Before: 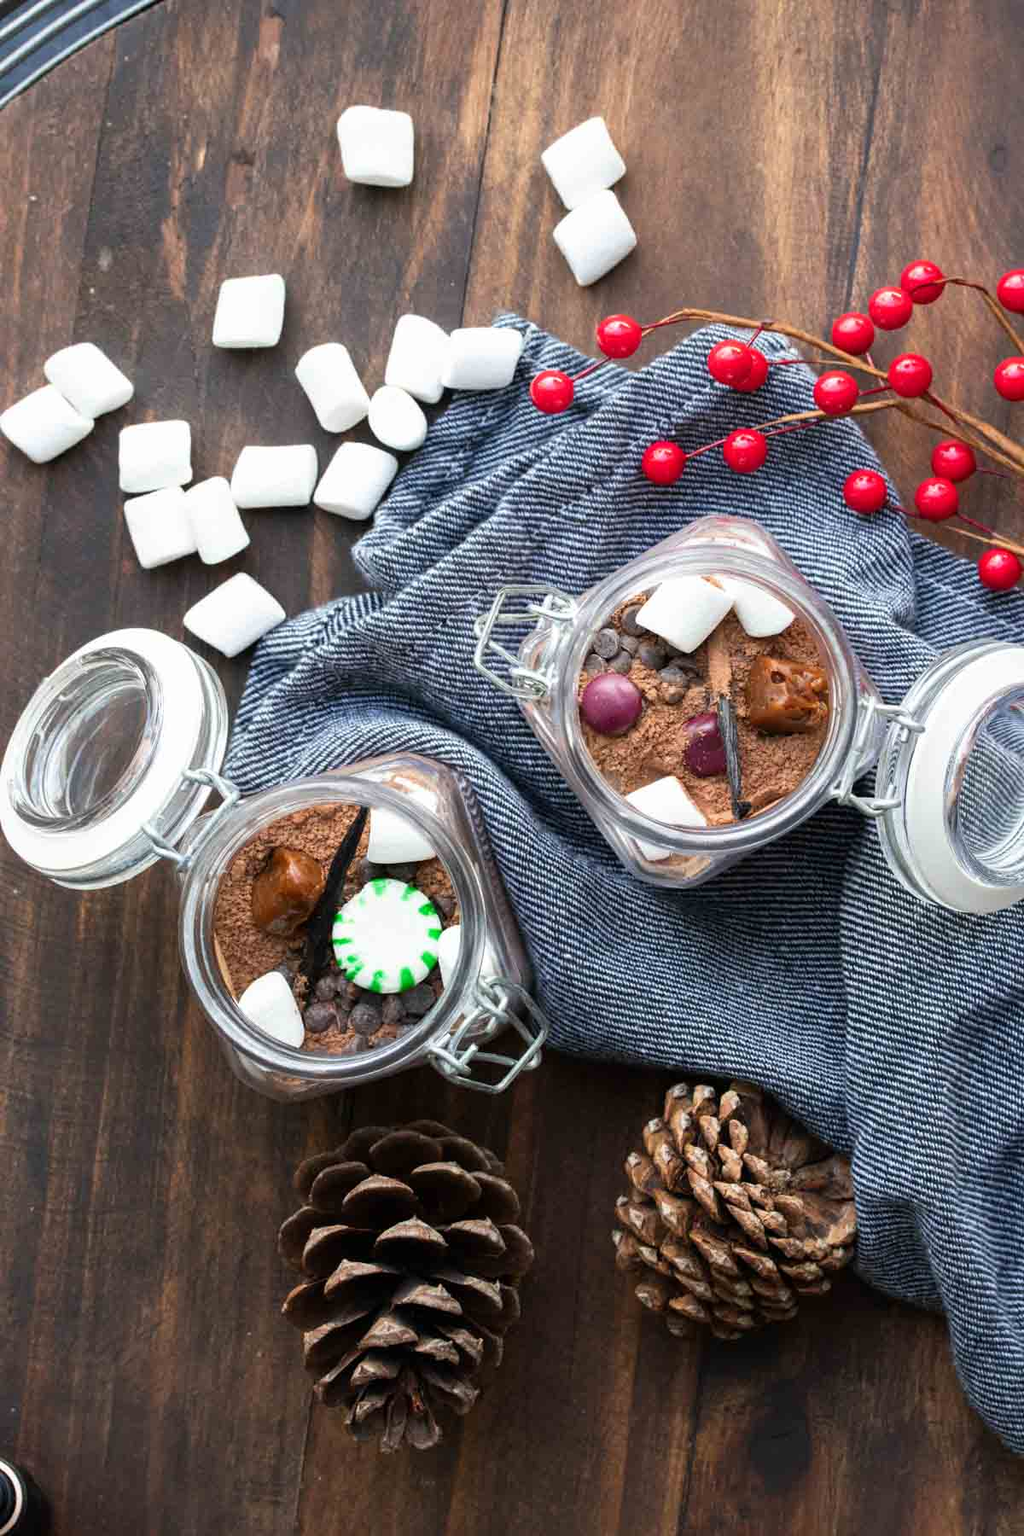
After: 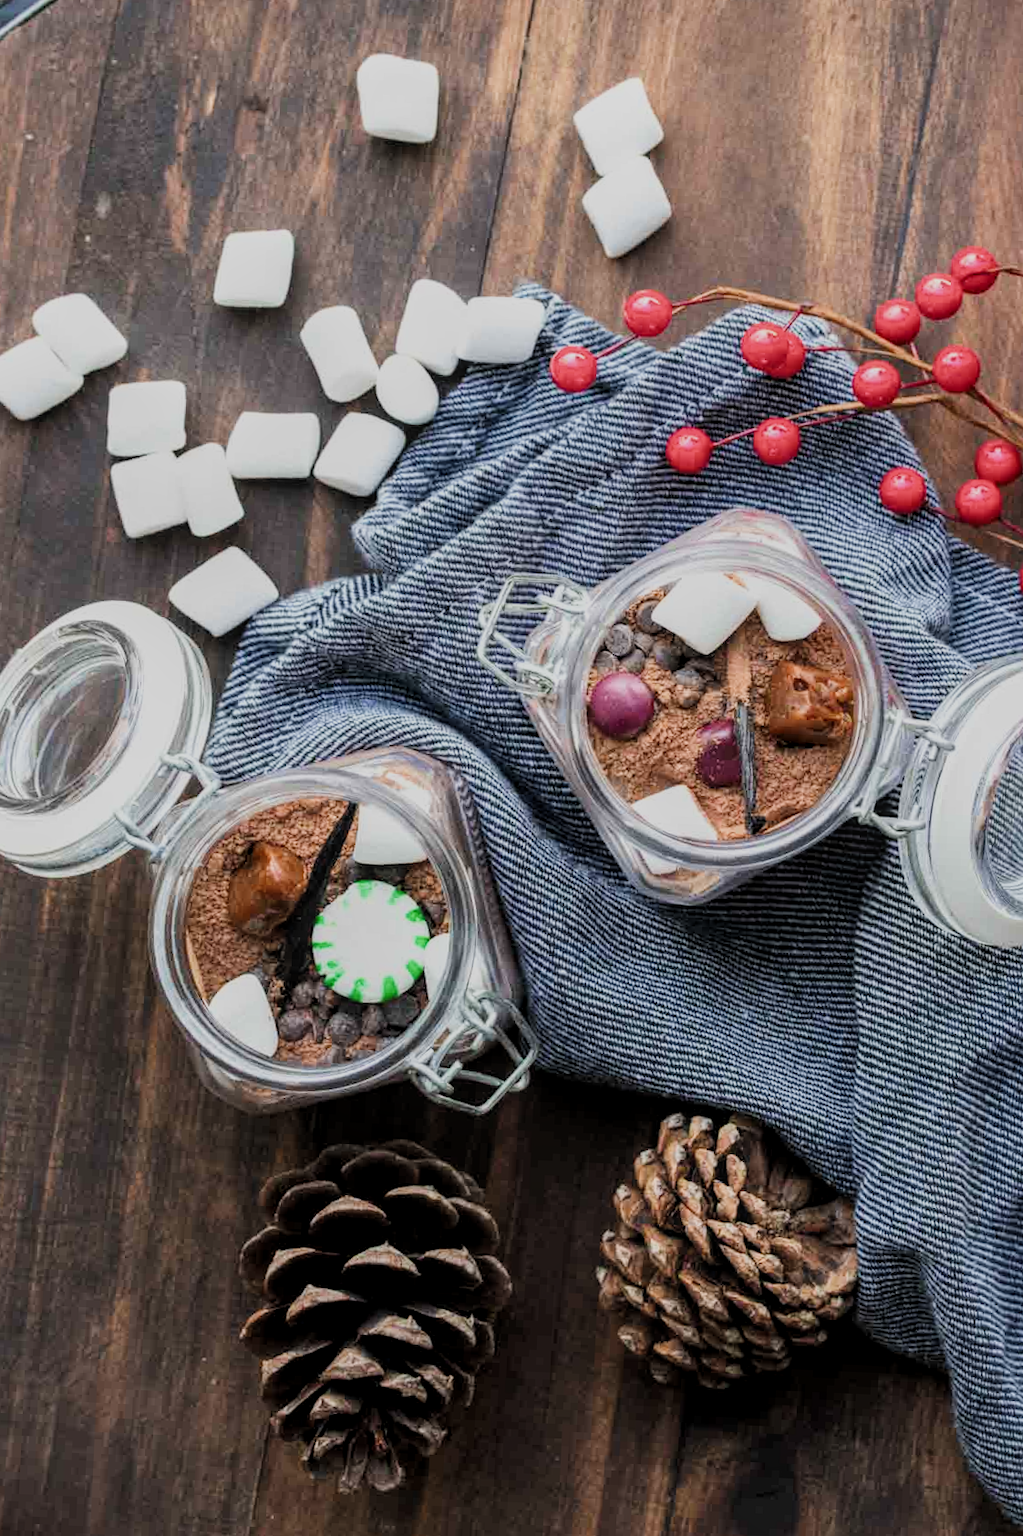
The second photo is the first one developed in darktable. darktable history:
crop and rotate: angle -2.64°
filmic rgb: black relative exposure -7.65 EV, white relative exposure 4.56 EV, hardness 3.61, color science v5 (2021), contrast in shadows safe, contrast in highlights safe
local contrast: on, module defaults
